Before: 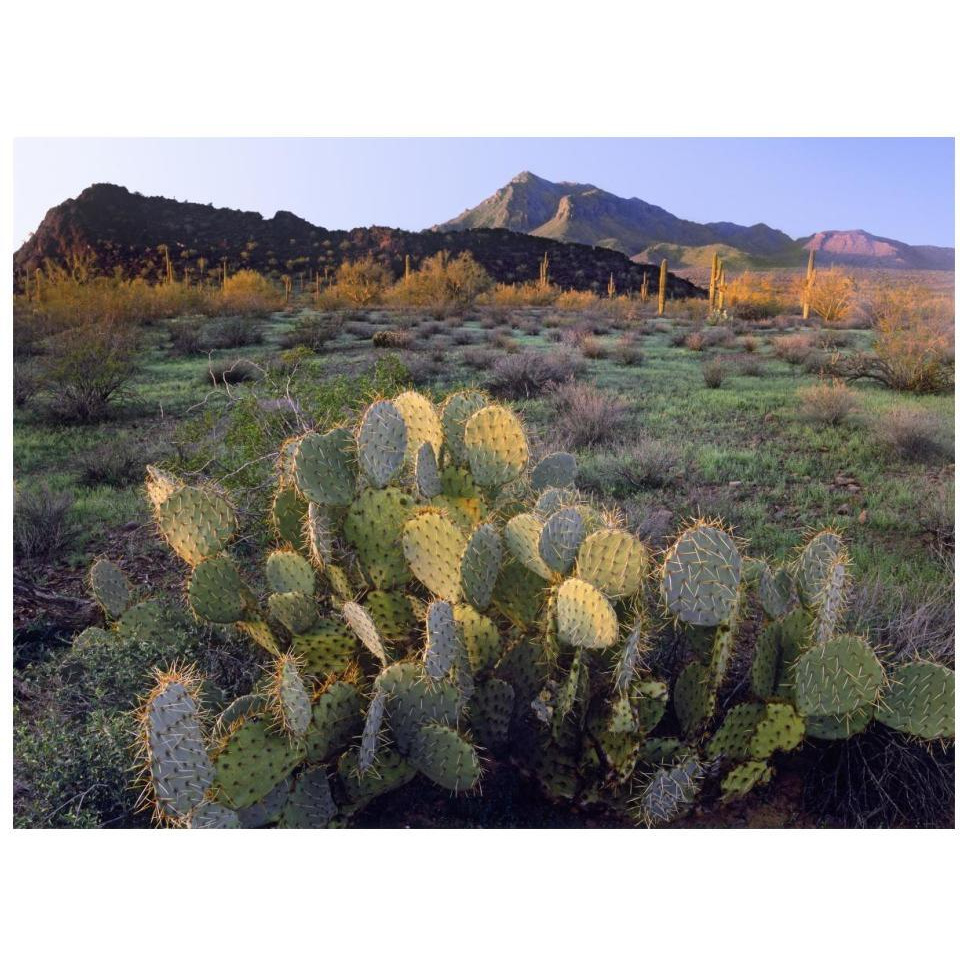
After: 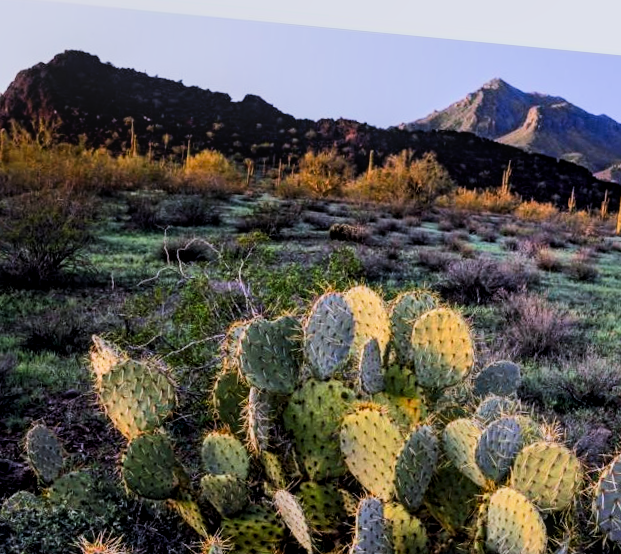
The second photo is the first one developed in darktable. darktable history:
filmic rgb: black relative exposure -5.05 EV, white relative exposure 3.97 EV, hardness 2.9, contrast 1.387, highlights saturation mix -30.85%, iterations of high-quality reconstruction 0
local contrast: on, module defaults
contrast brightness saturation: brightness -0.025, saturation 0.364
crop and rotate: angle -5.41°, left 2.051%, top 6.759%, right 27.439%, bottom 30.273%
tone curve: curves: ch0 [(0, 0) (0.339, 0.306) (0.687, 0.706) (1, 1)], color space Lab, independent channels, preserve colors none
color calibration: illuminant as shot in camera, x 0.358, y 0.373, temperature 4628.91 K
